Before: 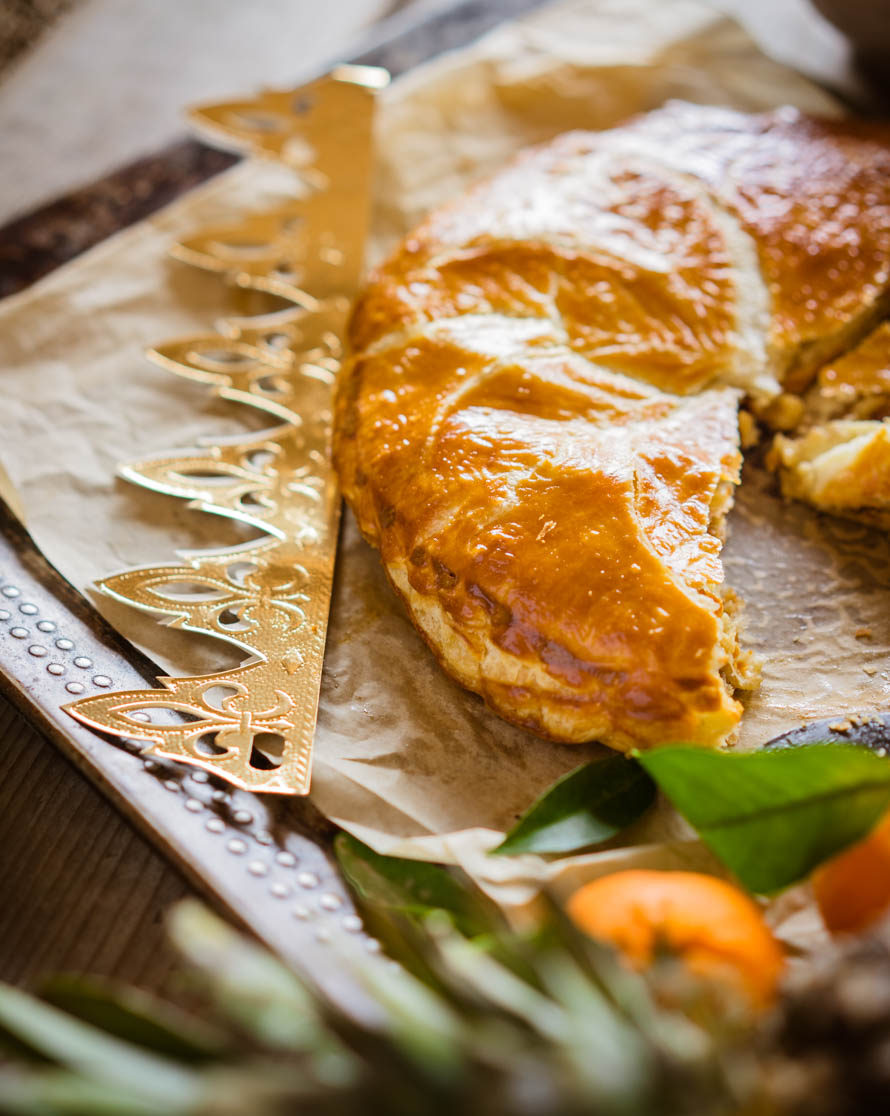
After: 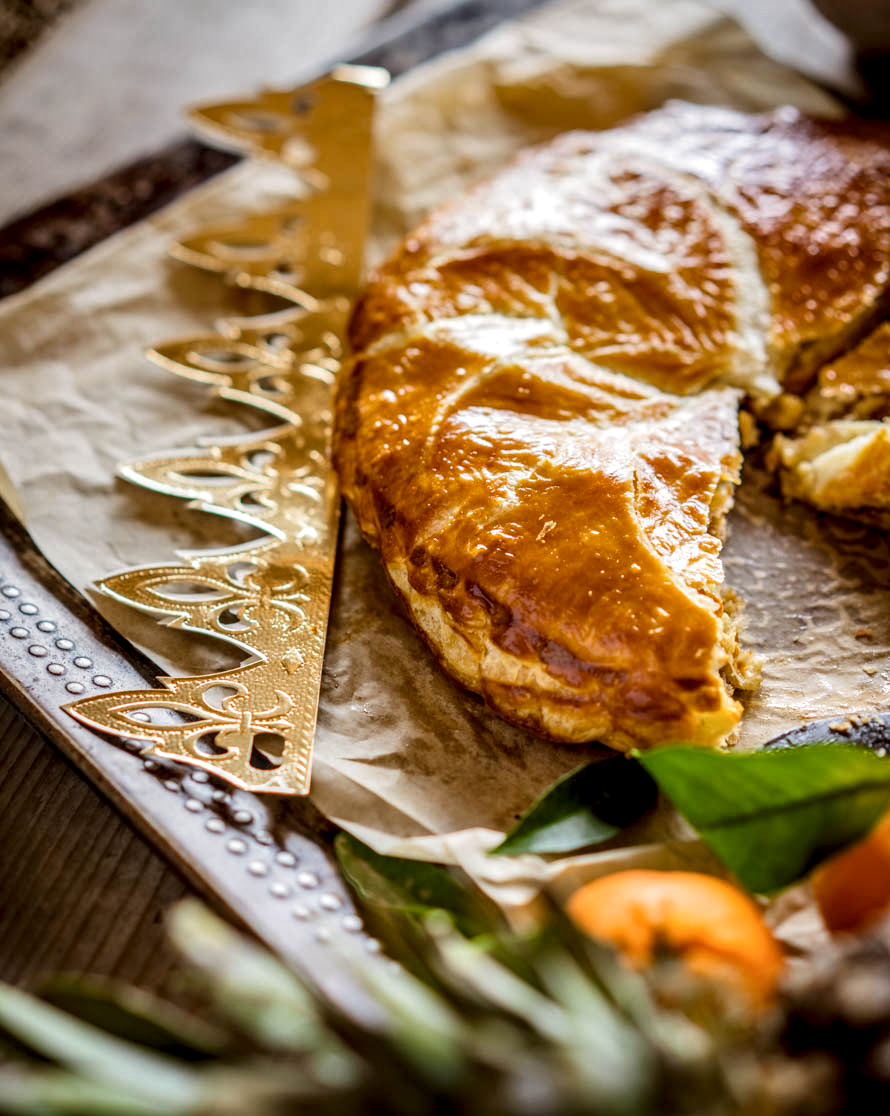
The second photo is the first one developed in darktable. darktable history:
shadows and highlights: radius 120.93, shadows 21.88, white point adjustment -9.66, highlights -13.76, soften with gaussian
local contrast: highlights 2%, shadows 5%, detail 182%
